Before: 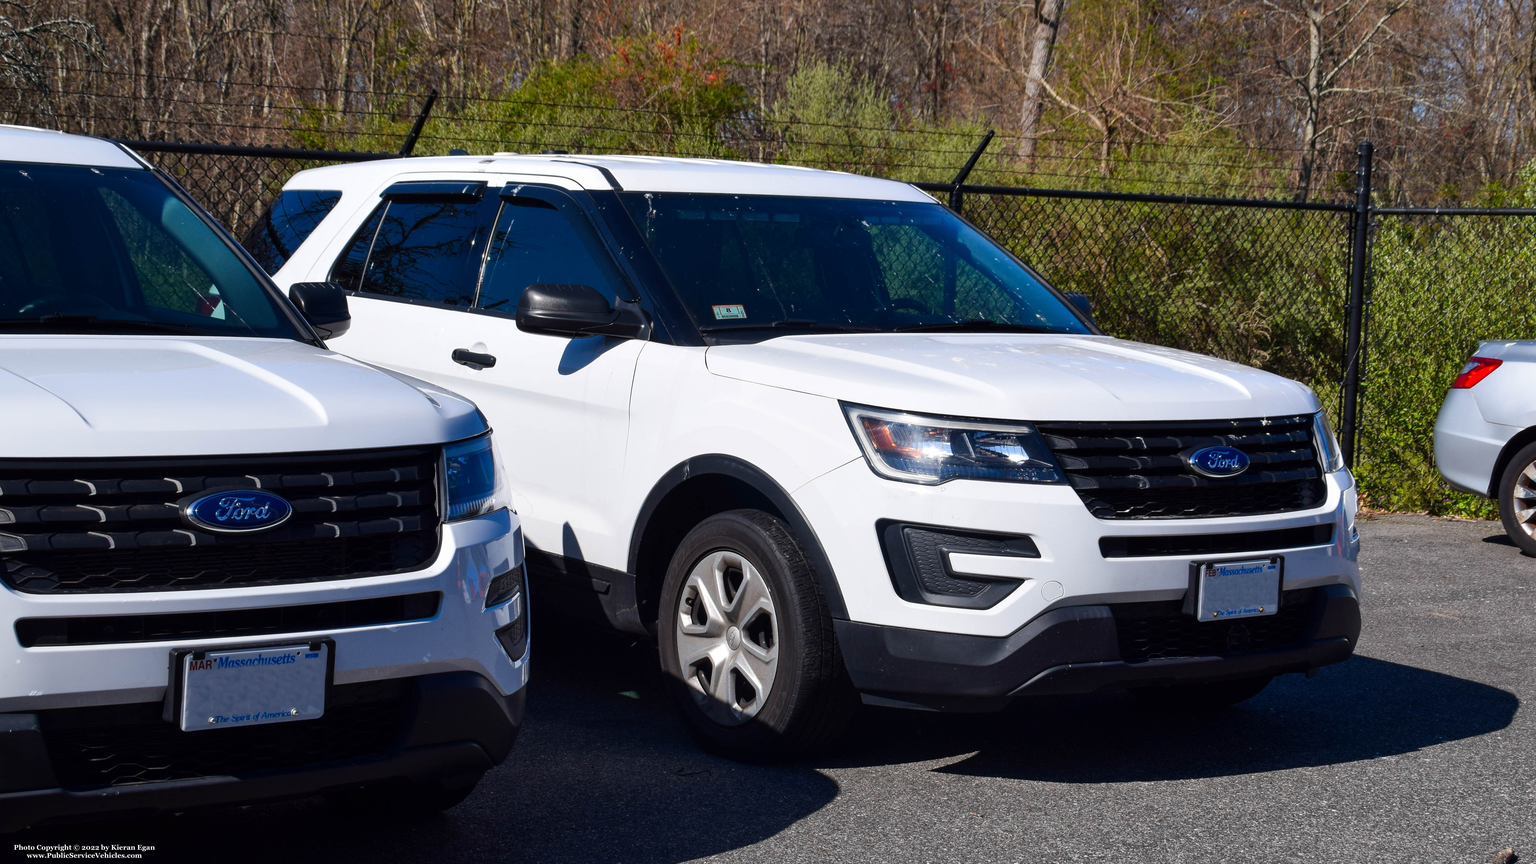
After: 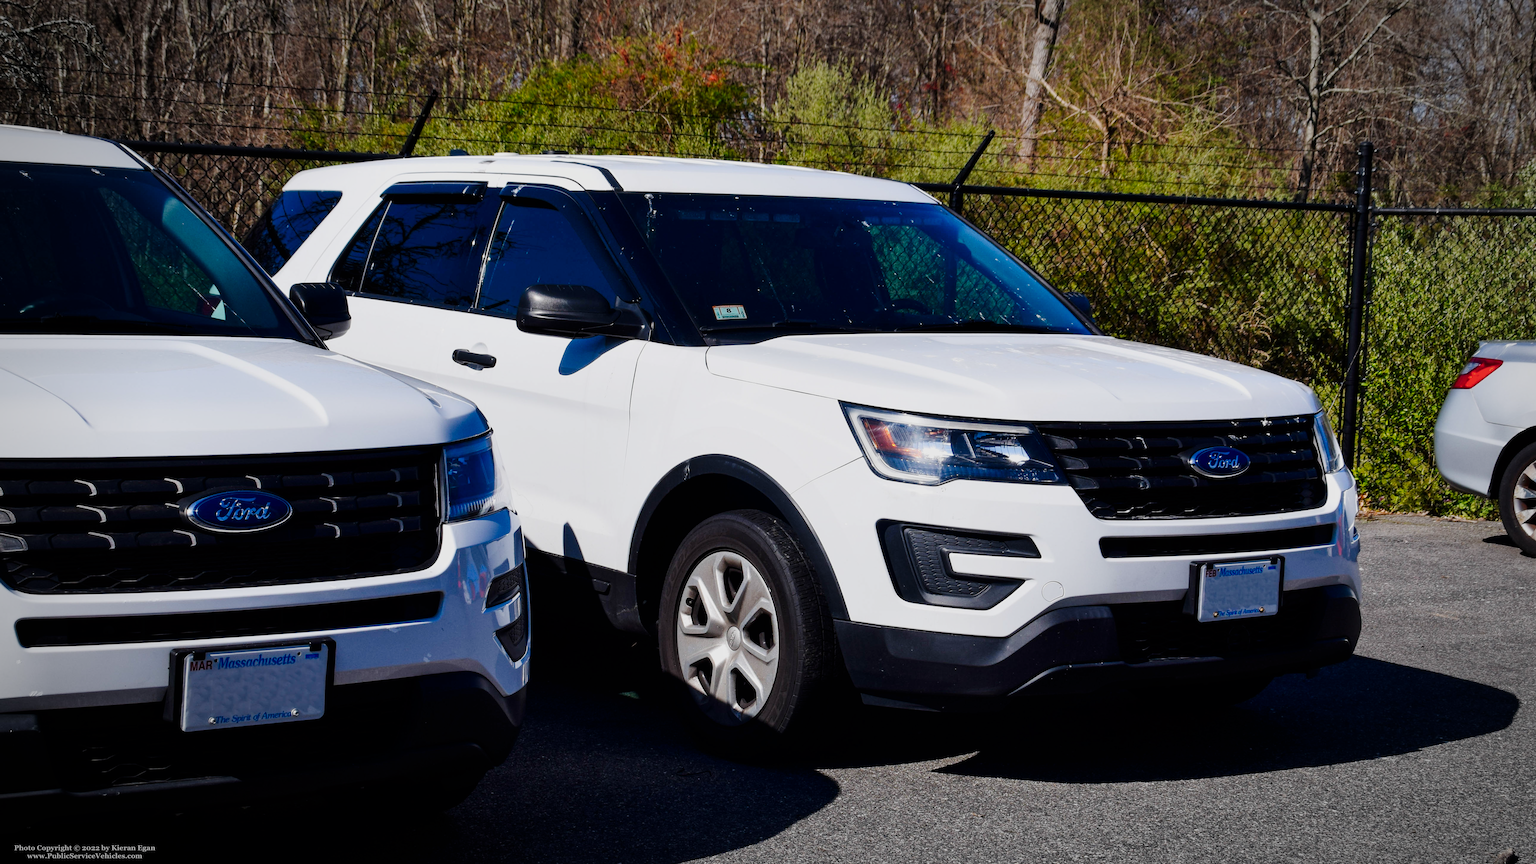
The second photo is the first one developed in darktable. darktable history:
tone curve: curves: ch0 [(0, 0) (0.049, 0.01) (0.154, 0.081) (0.491, 0.519) (0.748, 0.765) (1, 0.919)]; ch1 [(0, 0) (0.172, 0.123) (0.317, 0.272) (0.401, 0.422) (0.499, 0.497) (0.531, 0.54) (0.615, 0.603) (0.741, 0.783) (1, 1)]; ch2 [(0, 0) (0.411, 0.424) (0.483, 0.478) (0.544, 0.56) (0.686, 0.638) (1, 1)], preserve colors none
vignetting: automatic ratio true
